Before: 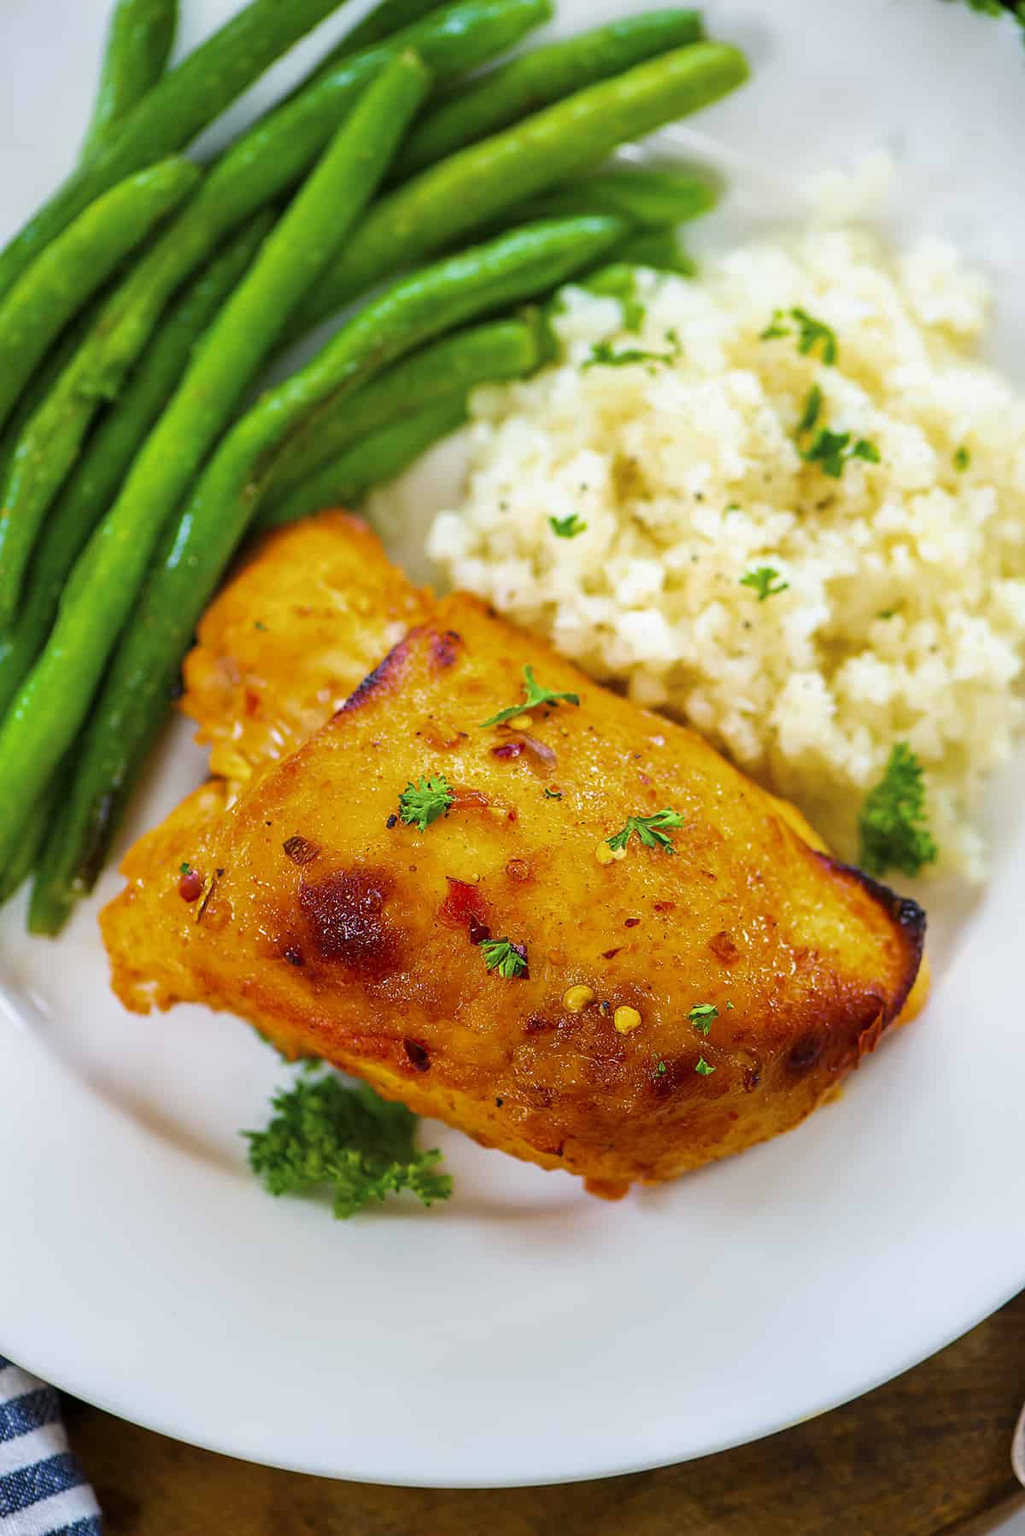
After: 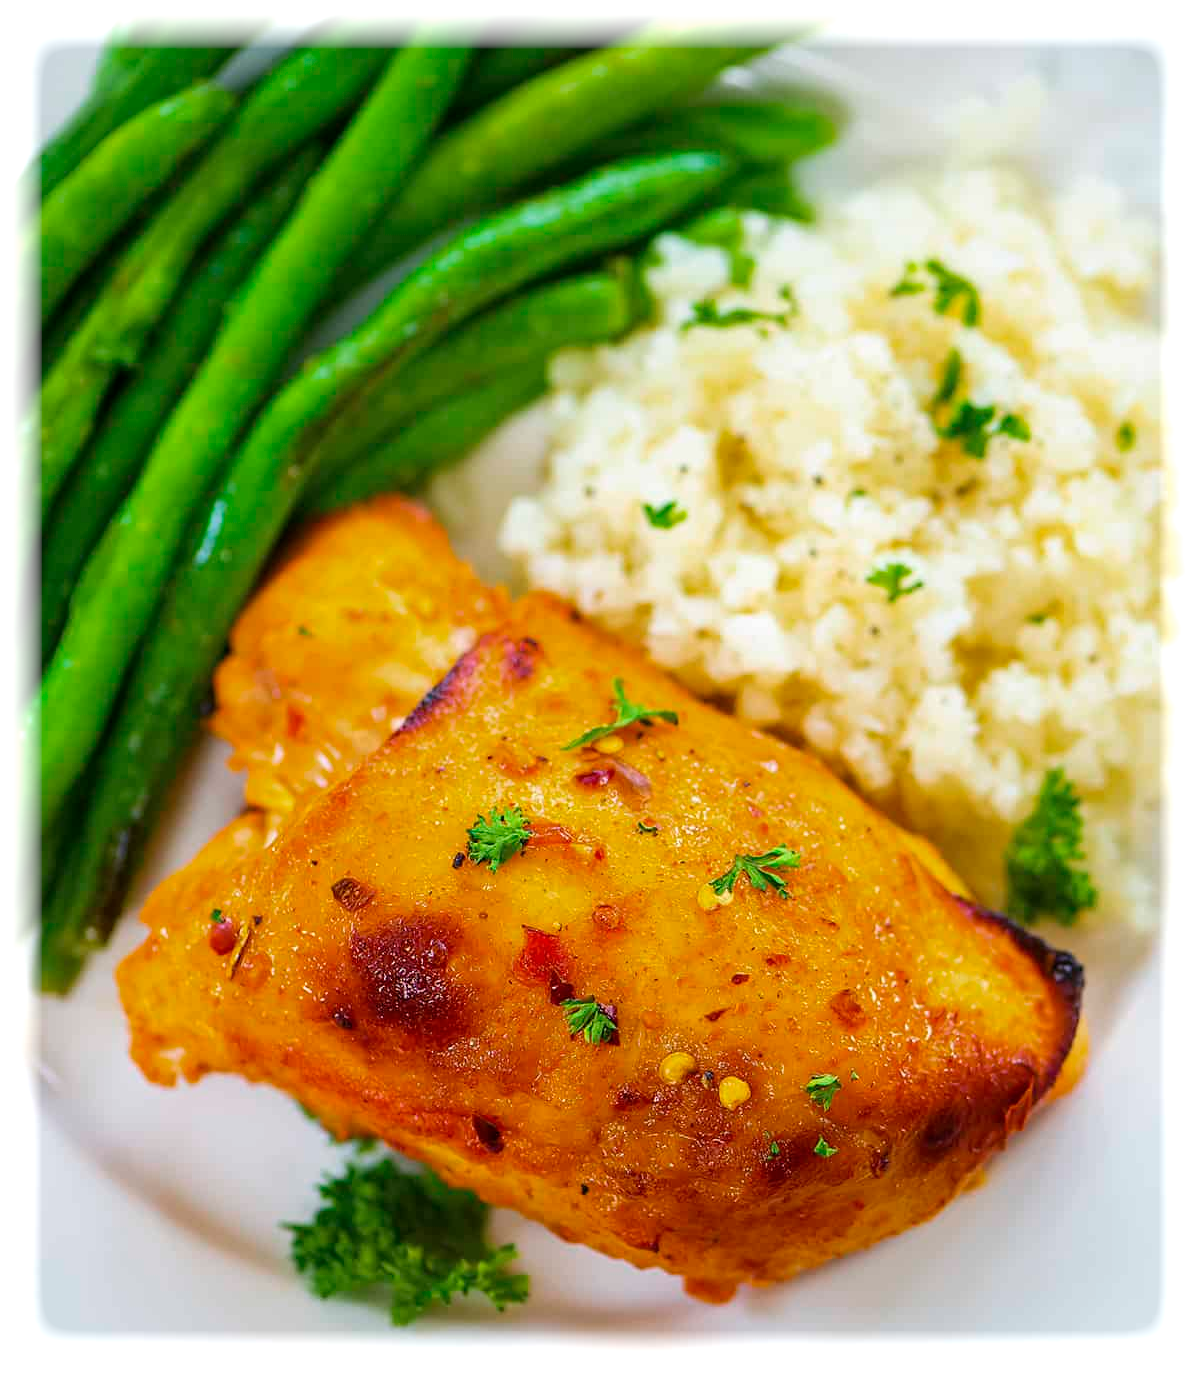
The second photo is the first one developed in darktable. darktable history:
crop: top 5.667%, bottom 17.637%
vignetting: fall-off start 93%, fall-off radius 5%, brightness 1, saturation -0.49, automatic ratio true, width/height ratio 1.332, shape 0.04, unbound false
